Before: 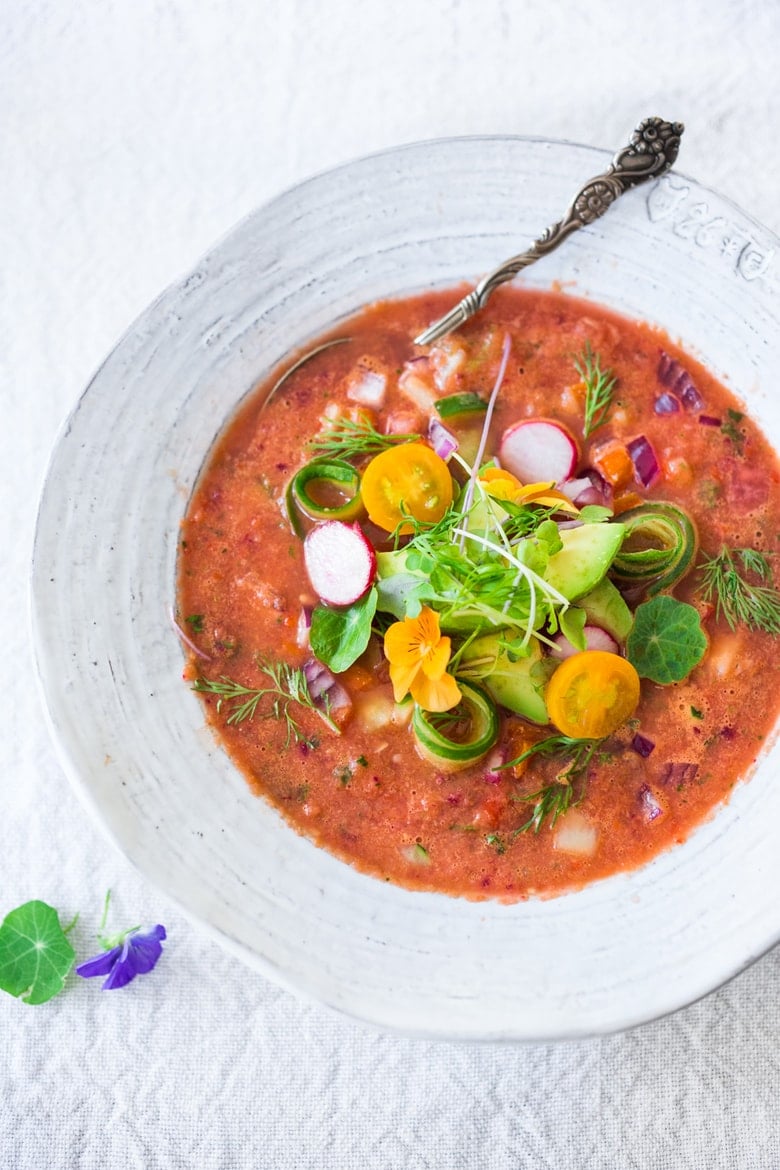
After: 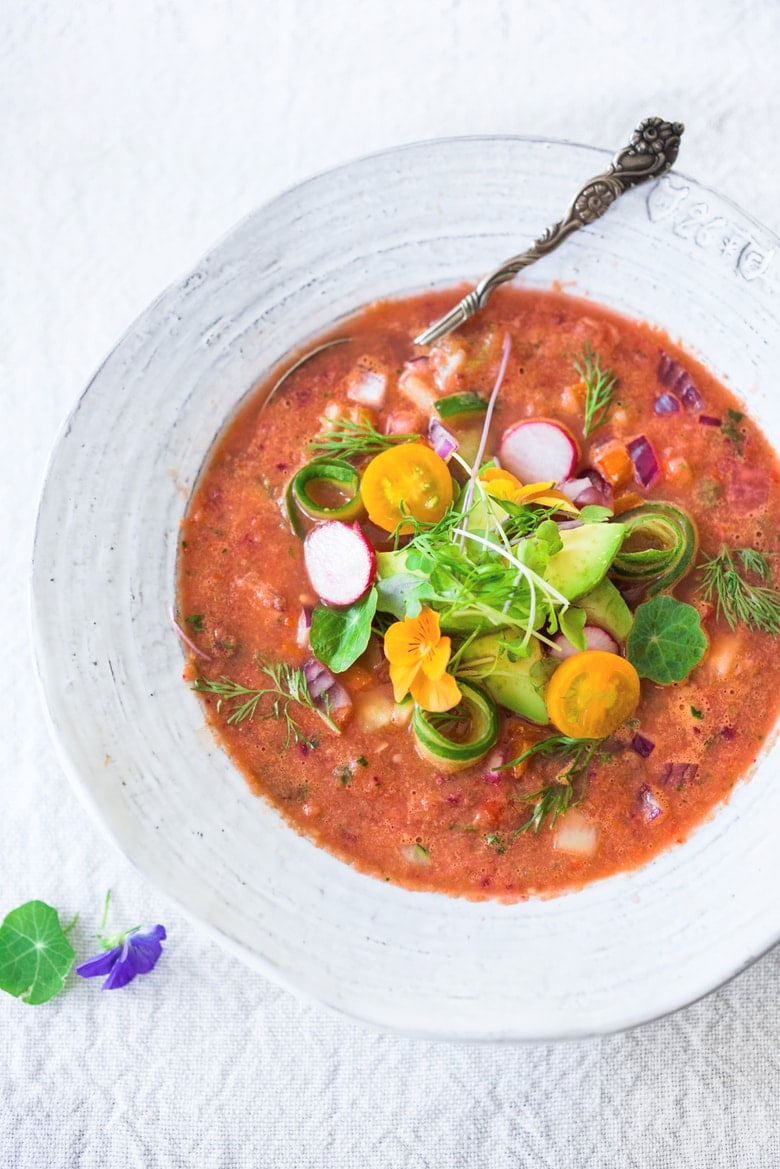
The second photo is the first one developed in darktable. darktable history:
tone curve: curves: ch0 [(0, 0) (0.003, 0.005) (0.011, 0.019) (0.025, 0.04) (0.044, 0.064) (0.069, 0.095) (0.1, 0.129) (0.136, 0.169) (0.177, 0.207) (0.224, 0.247) (0.277, 0.298) (0.335, 0.354) (0.399, 0.416) (0.468, 0.478) (0.543, 0.553) (0.623, 0.634) (0.709, 0.709) (0.801, 0.817) (0.898, 0.912) (1, 1)], preserve colors none
crop: bottom 0.06%
